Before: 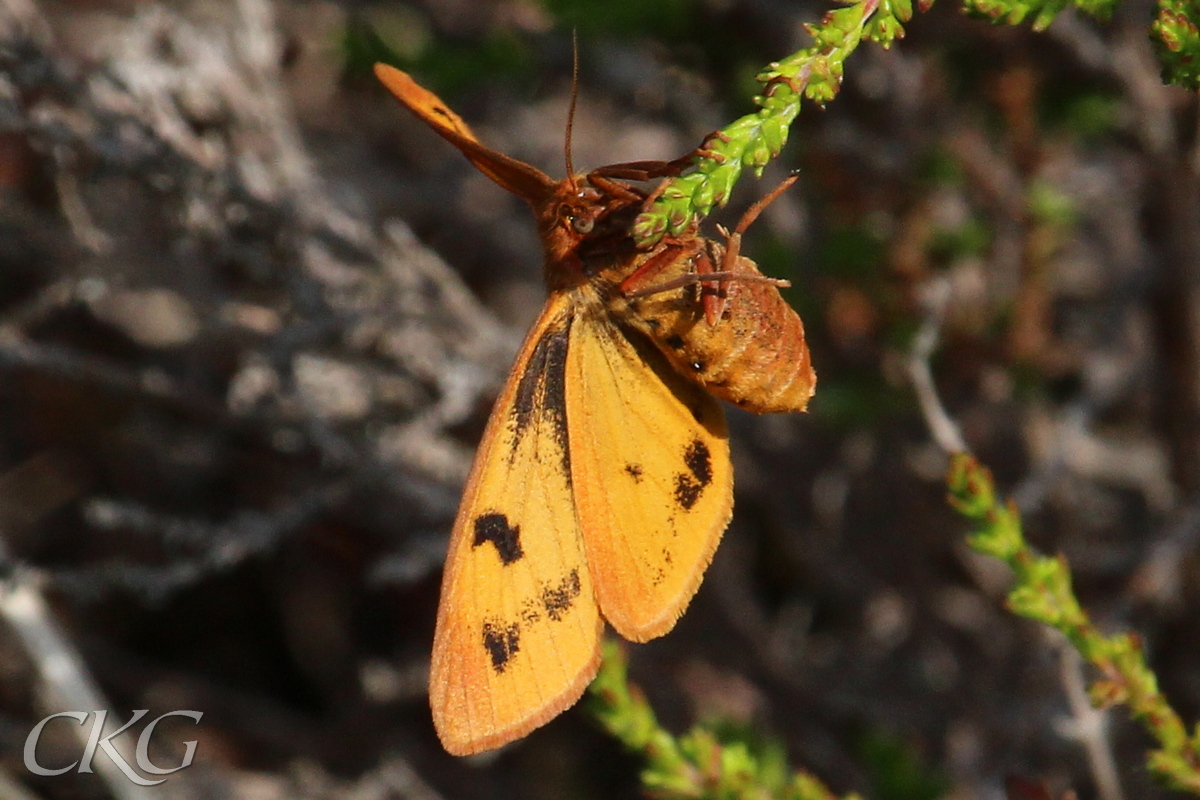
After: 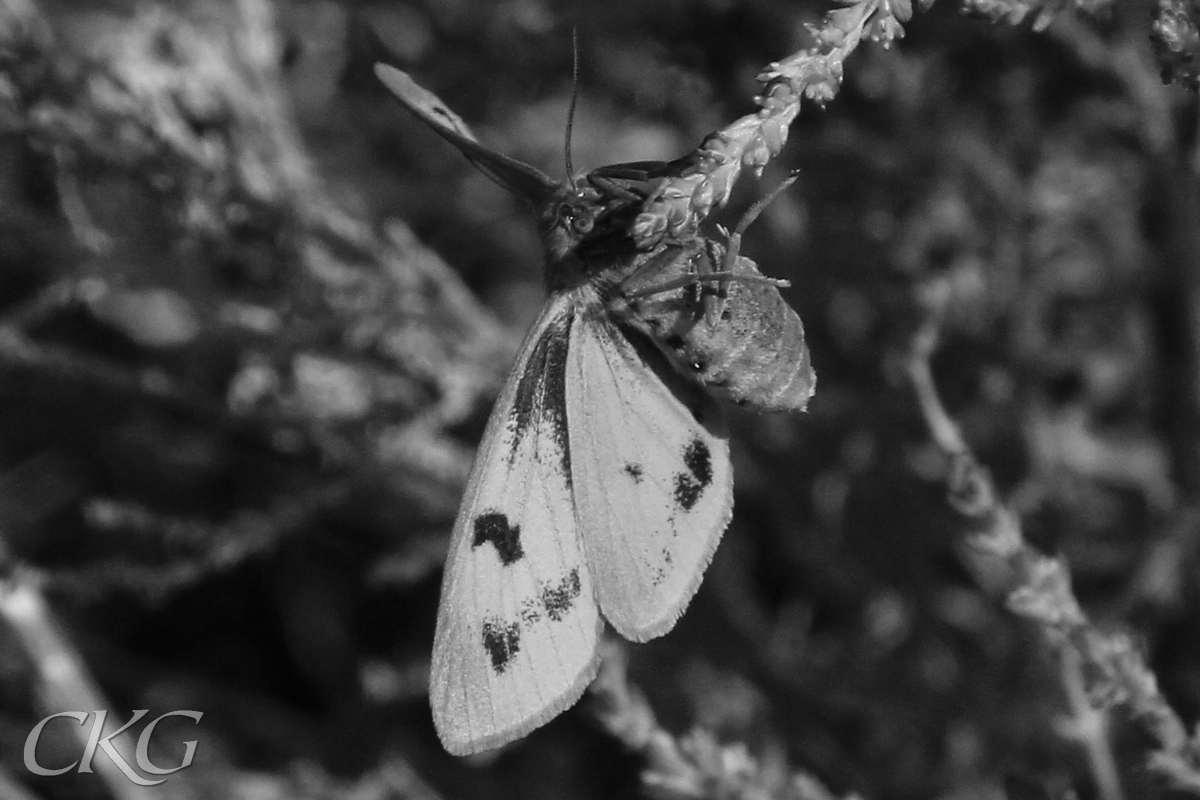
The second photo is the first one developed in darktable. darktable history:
white balance: red 0.984, blue 1.059
color balance rgb: linear chroma grading › shadows -8%, linear chroma grading › global chroma 10%, perceptual saturation grading › global saturation 2%, perceptual saturation grading › highlights -2%, perceptual saturation grading › mid-tones 4%, perceptual saturation grading › shadows 8%, perceptual brilliance grading › global brilliance 2%, perceptual brilliance grading › highlights -4%, global vibrance 16%, saturation formula JzAzBz (2021)
monochrome: a 16.01, b -2.65, highlights 0.52
